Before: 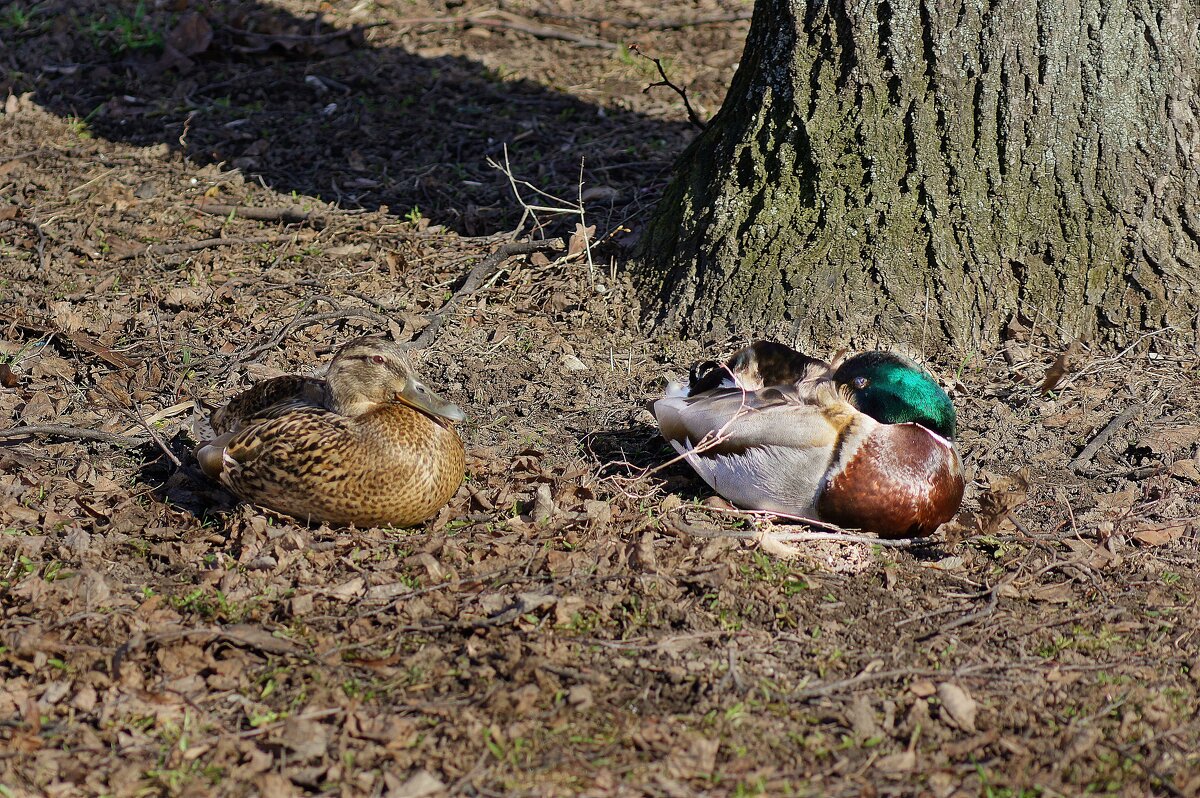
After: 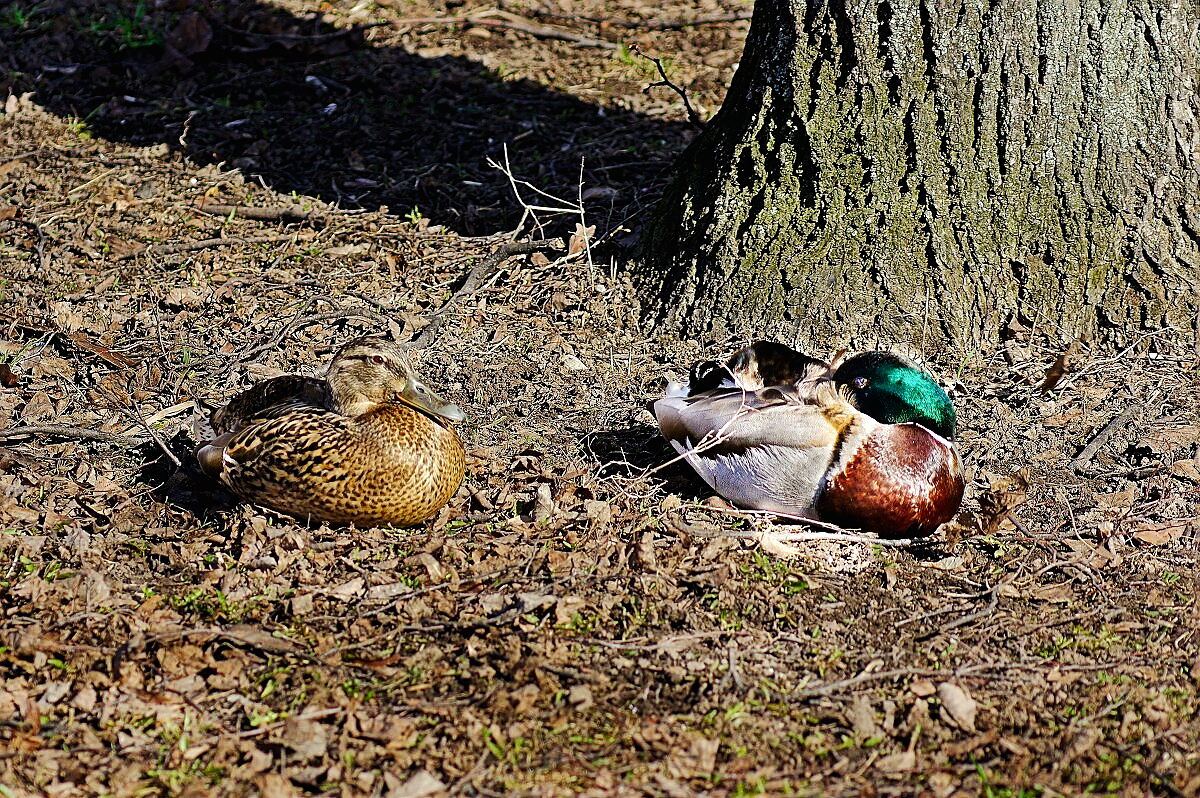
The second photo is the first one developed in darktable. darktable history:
tone curve: curves: ch0 [(0, 0) (0.003, 0.007) (0.011, 0.008) (0.025, 0.007) (0.044, 0.009) (0.069, 0.012) (0.1, 0.02) (0.136, 0.035) (0.177, 0.06) (0.224, 0.104) (0.277, 0.16) (0.335, 0.228) (0.399, 0.308) (0.468, 0.418) (0.543, 0.525) (0.623, 0.635) (0.709, 0.723) (0.801, 0.802) (0.898, 0.889) (1, 1)], preserve colors none
exposure: black level correction 0, compensate exposure bias true, compensate highlight preservation false
sharpen: amount 0.575
